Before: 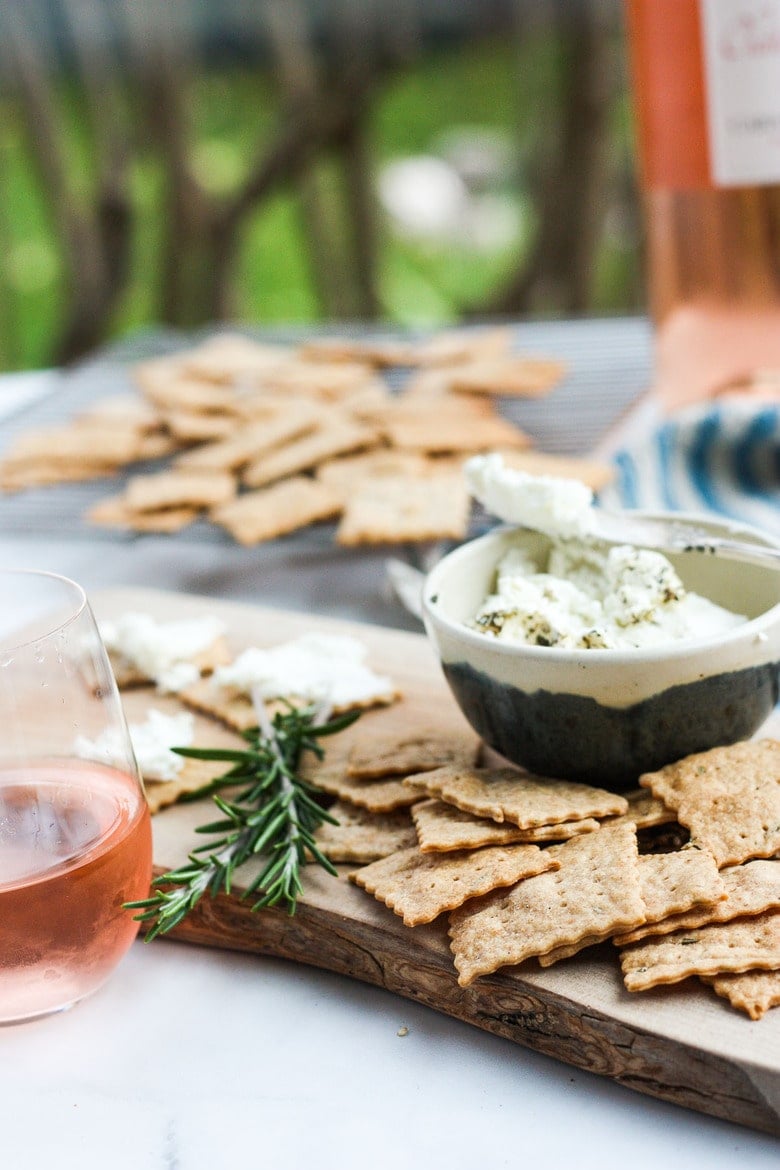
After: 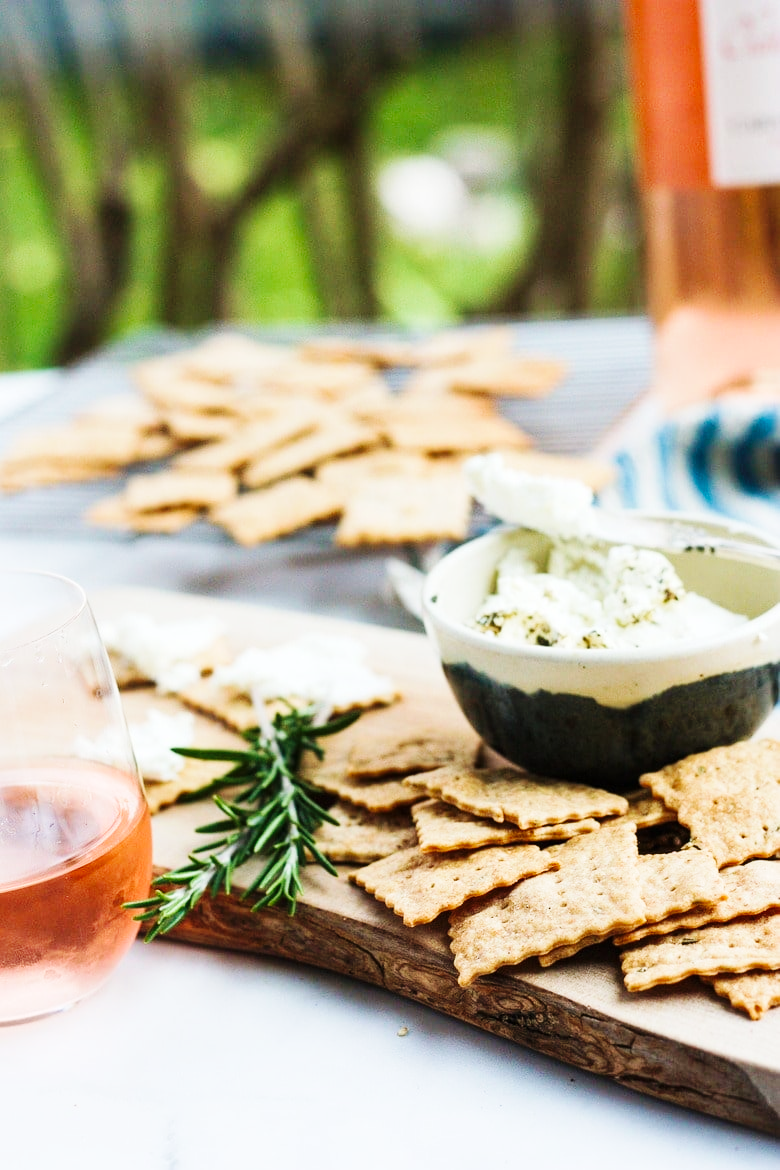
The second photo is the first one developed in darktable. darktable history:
velvia: on, module defaults
base curve: curves: ch0 [(0, 0) (0.032, 0.025) (0.121, 0.166) (0.206, 0.329) (0.605, 0.79) (1, 1)], preserve colors none
